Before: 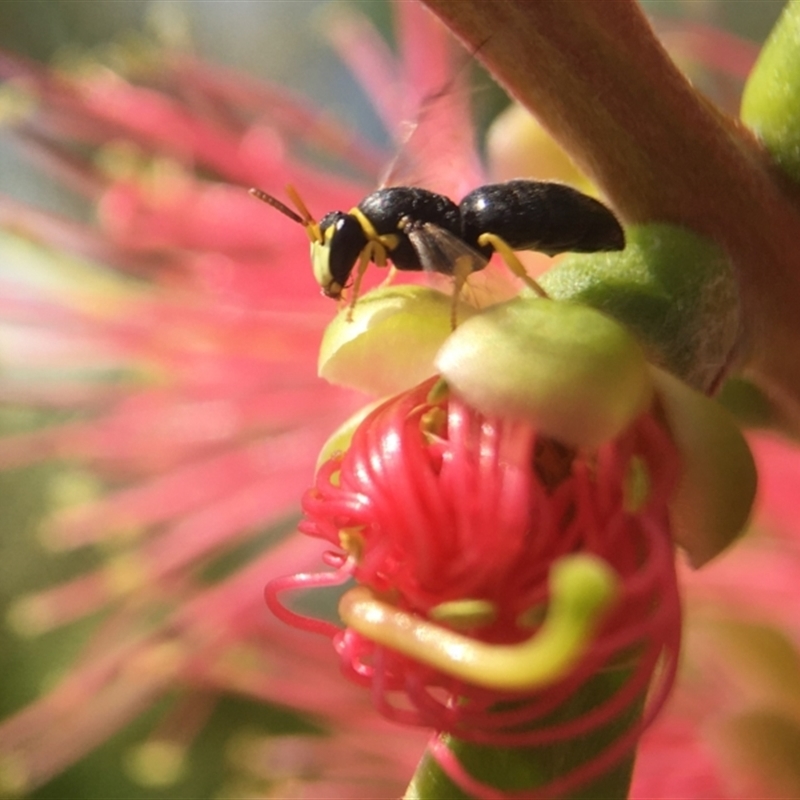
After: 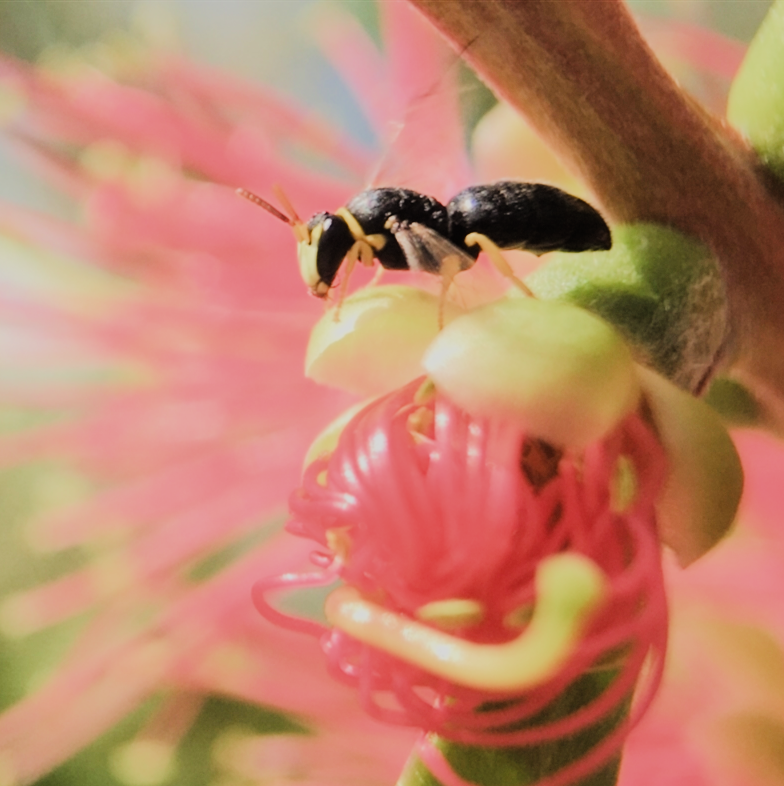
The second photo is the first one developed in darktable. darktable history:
tone equalizer: -7 EV 0.153 EV, -6 EV 0.615 EV, -5 EV 1.14 EV, -4 EV 1.35 EV, -3 EV 1.18 EV, -2 EV 0.6 EV, -1 EV 0.167 EV, edges refinement/feathering 500, mask exposure compensation -1.57 EV, preserve details no
filmic rgb: black relative exposure -7.65 EV, white relative exposure 4.56 EV, hardness 3.61, add noise in highlights 0, color science v3 (2019), use custom middle-gray values true, contrast in highlights soft
crop: left 1.705%, right 0.274%, bottom 1.643%
